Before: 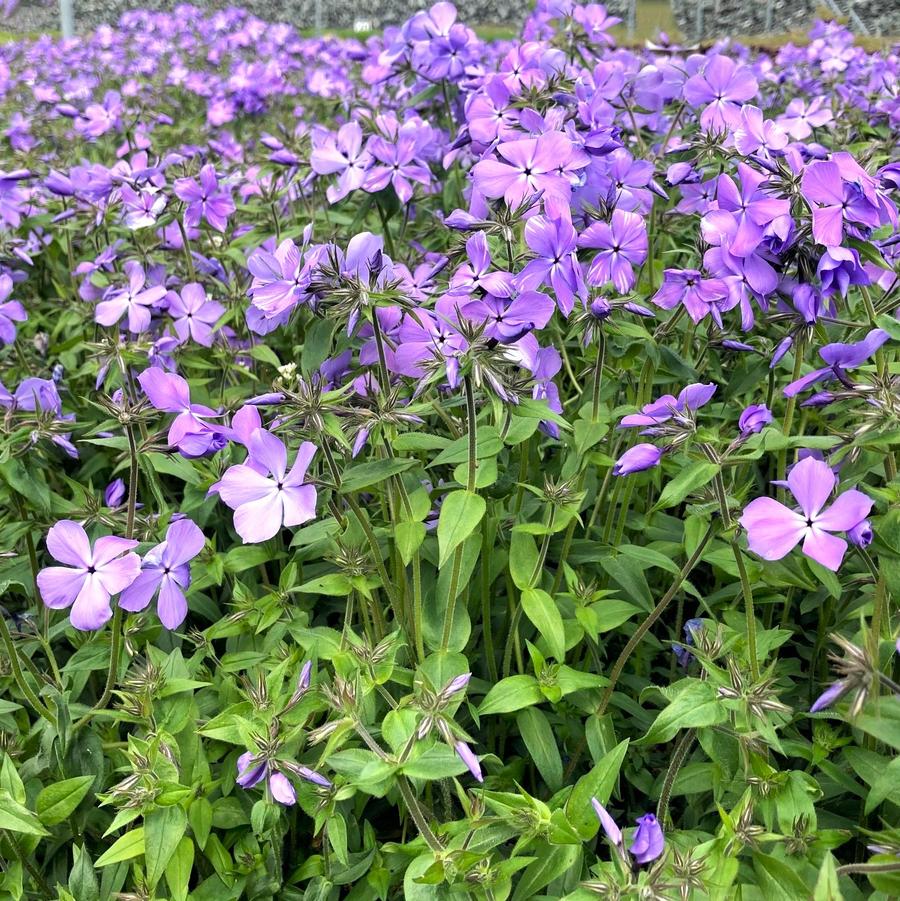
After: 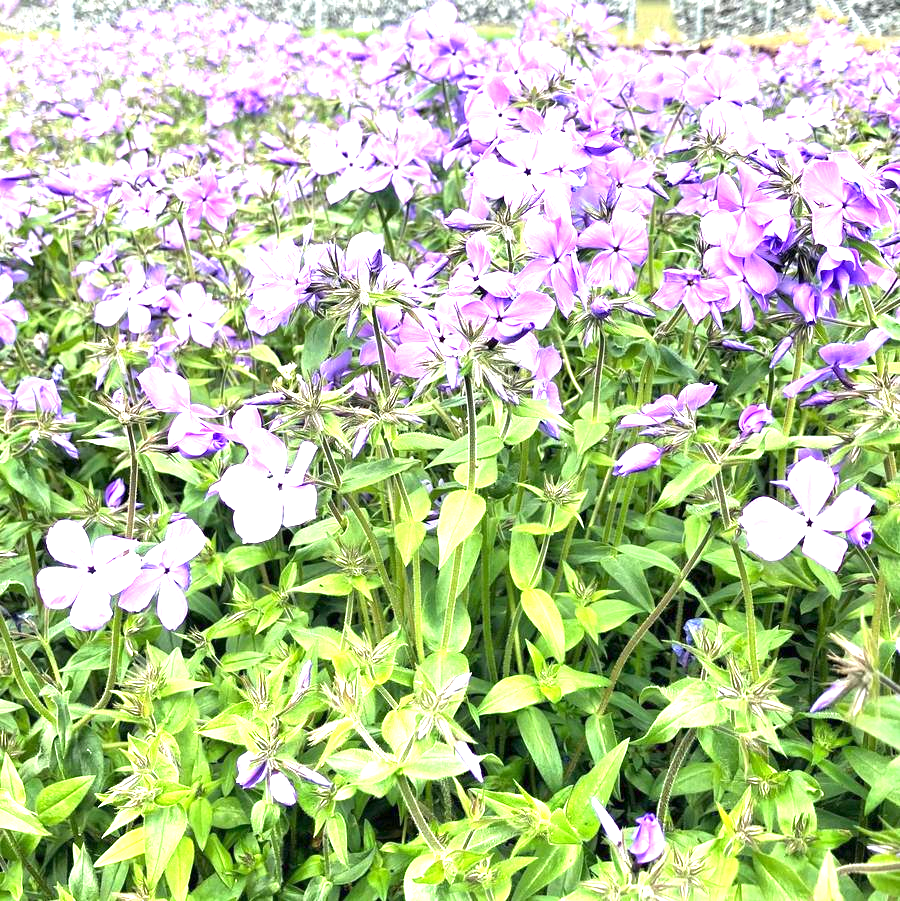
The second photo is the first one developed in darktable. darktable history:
local contrast: mode bilateral grid, contrast 20, coarseness 50, detail 119%, midtone range 0.2
exposure: black level correction 0, exposure 1.699 EV, compensate highlight preservation false
